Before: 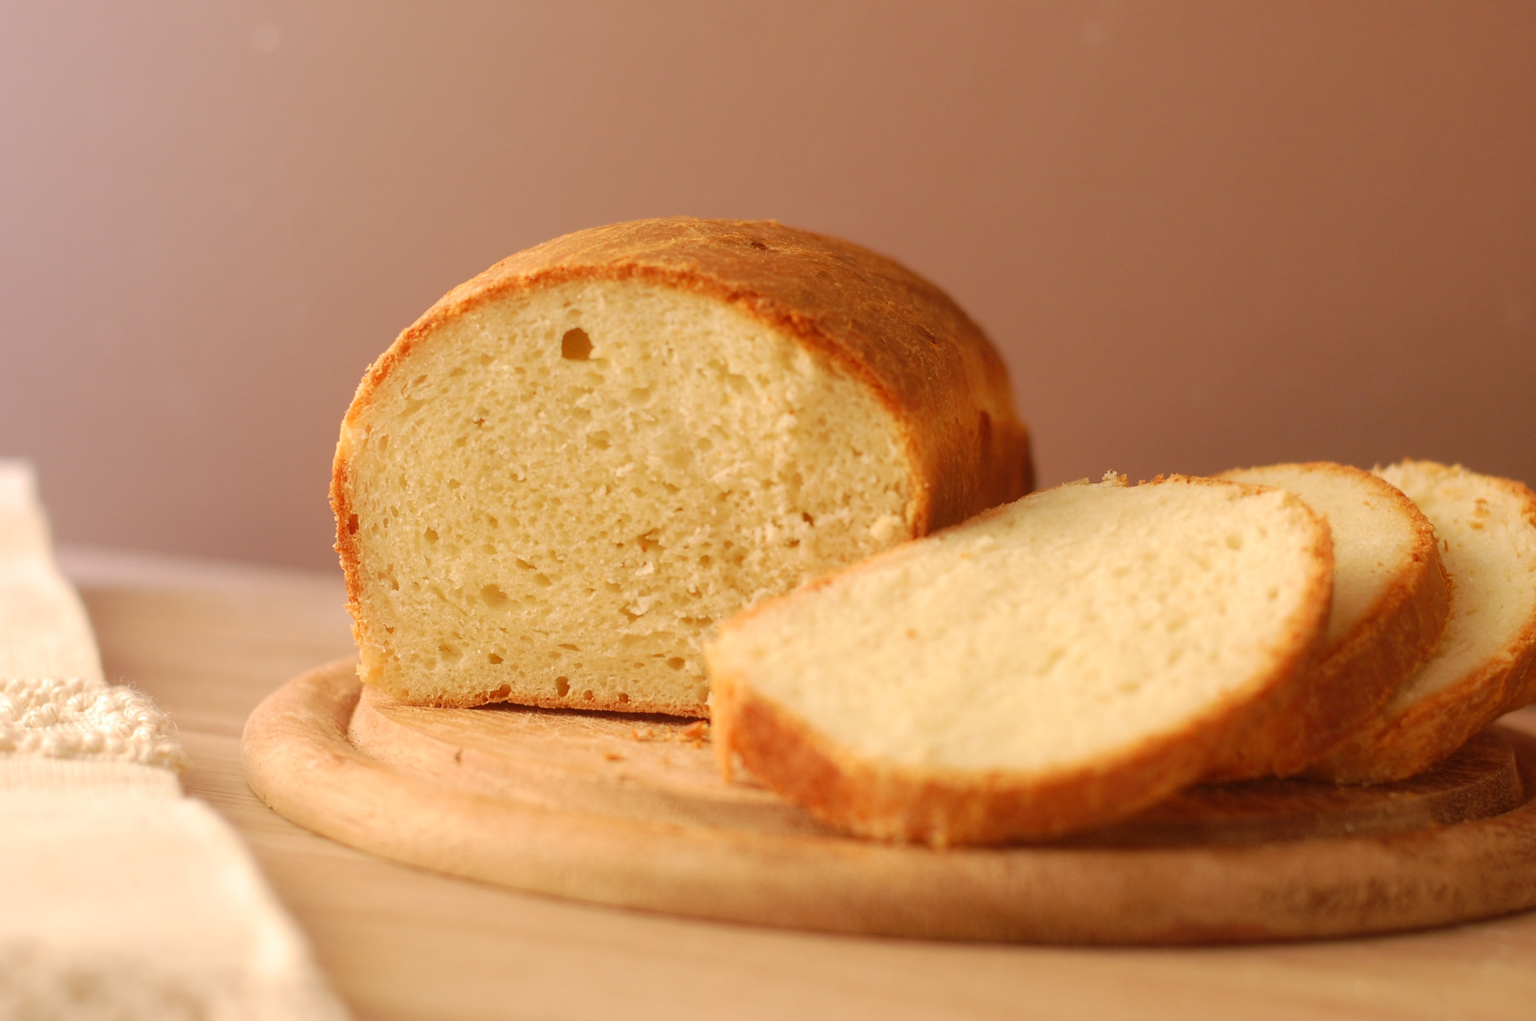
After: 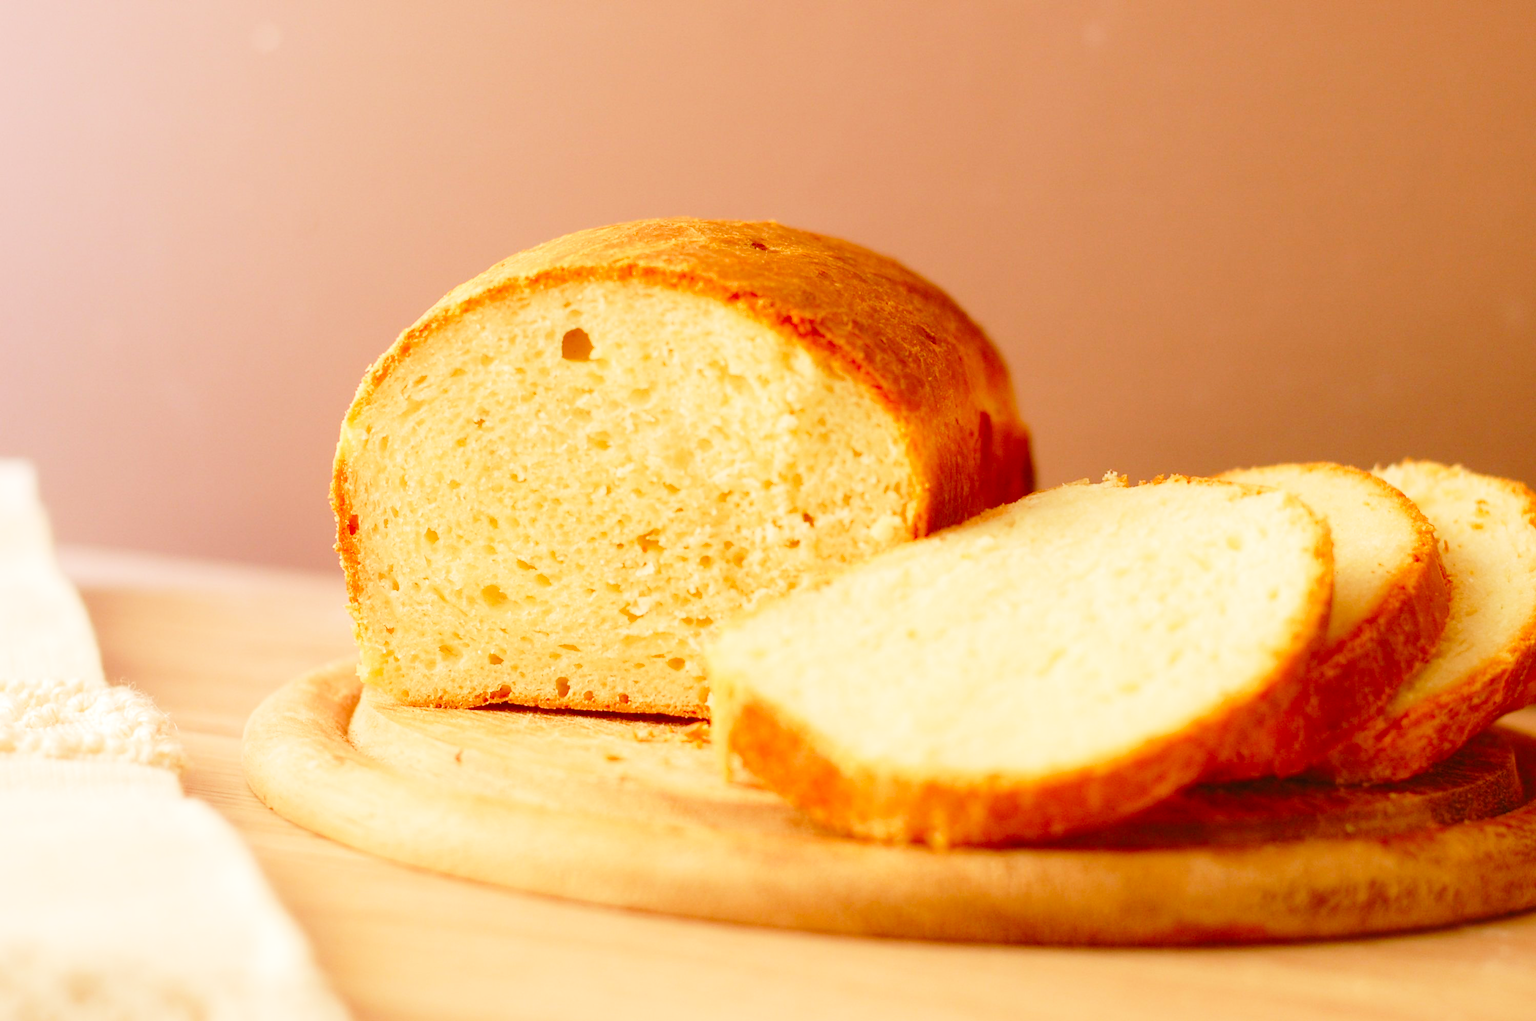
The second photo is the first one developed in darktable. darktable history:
contrast brightness saturation: saturation 0.131
base curve: curves: ch0 [(0, 0) (0.028, 0.03) (0.121, 0.232) (0.46, 0.748) (0.859, 0.968) (1, 1)], preserve colors none
